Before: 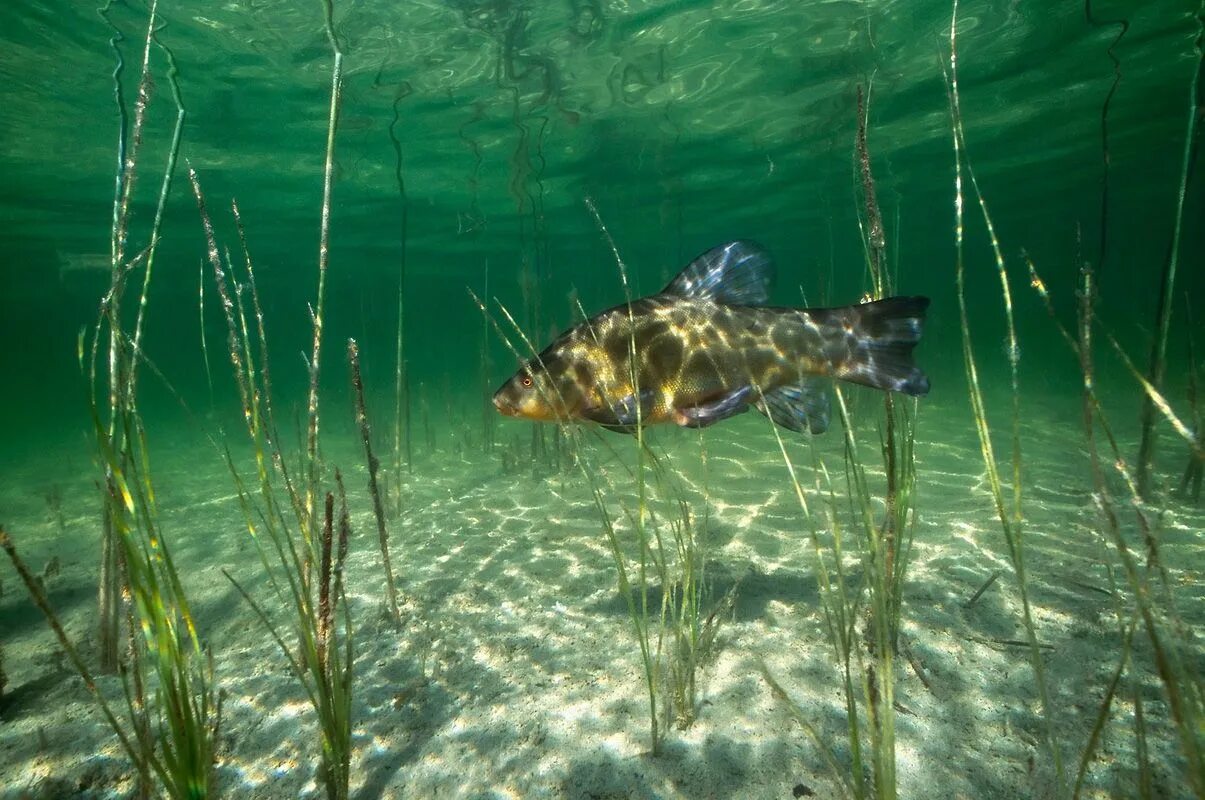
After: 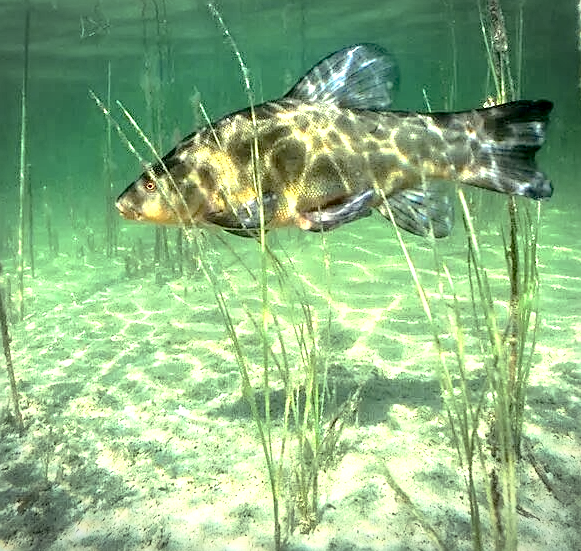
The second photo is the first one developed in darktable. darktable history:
vignetting: fall-off start 89.29%, fall-off radius 43.7%, brightness -0.459, saturation -0.297, width/height ratio 1.166, unbound false
base curve: curves: ch0 [(0, 0) (0.028, 0.03) (0.121, 0.232) (0.46, 0.748) (0.859, 0.968) (1, 1)]
crop: left 31.318%, top 24.528%, right 20.435%, bottom 6.487%
tone curve: curves: ch0 [(0, 0) (0.004, 0.008) (0.077, 0.156) (0.169, 0.29) (0.774, 0.774) (1, 1)], preserve colors none
sharpen: on, module defaults
exposure: black level correction 0.001, exposure 0.499 EV, compensate highlight preservation false
local contrast: highlights 65%, shadows 54%, detail 169%, midtone range 0.517
color correction: highlights a* -4.41, highlights b* 7.07
